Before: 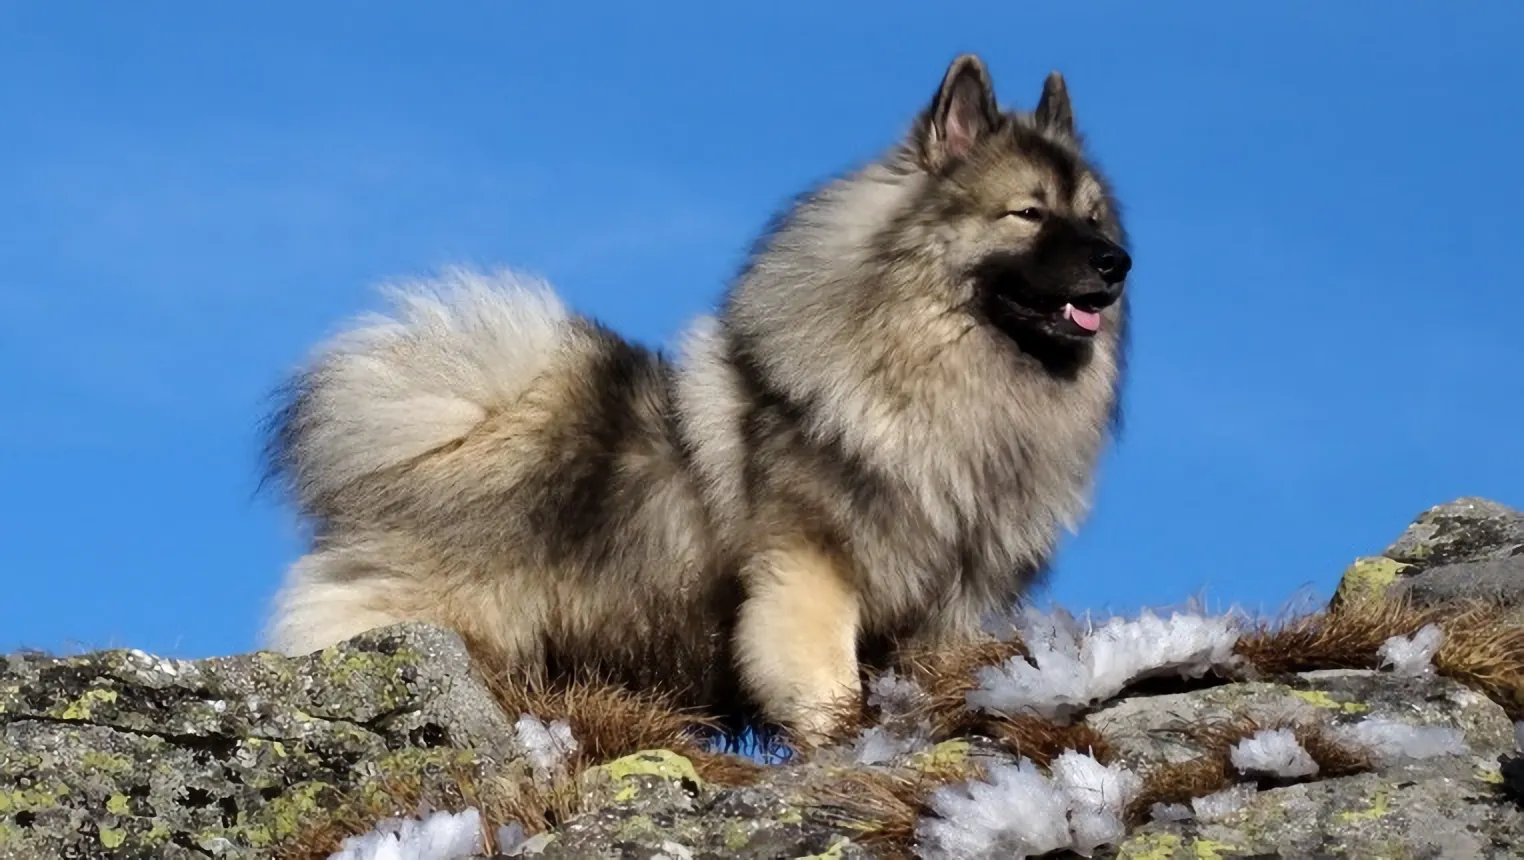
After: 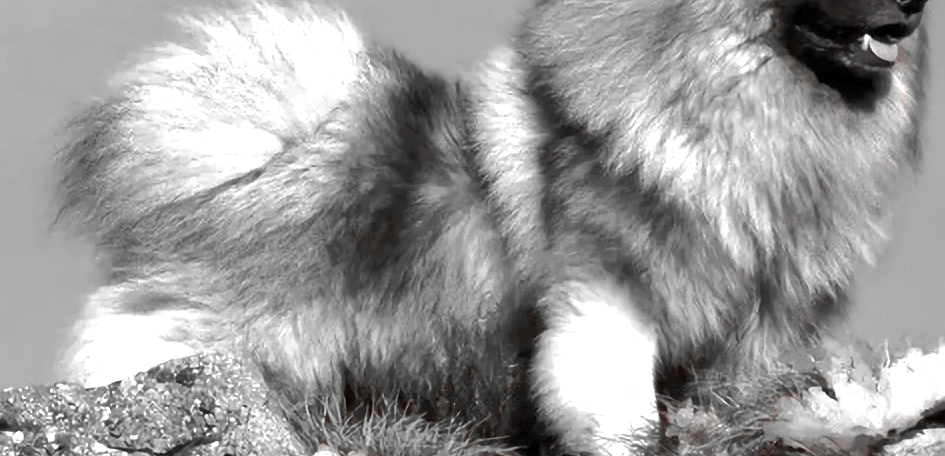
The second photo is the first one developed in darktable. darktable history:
crop: left 13.312%, top 31.28%, right 24.627%, bottom 15.582%
color zones: curves: ch1 [(0, 0.006) (0.094, 0.285) (0.171, 0.001) (0.429, 0.001) (0.571, 0.003) (0.714, 0.004) (0.857, 0.004) (1, 0.006)]
exposure: exposure 0.935 EV, compensate highlight preservation false
shadows and highlights: on, module defaults
